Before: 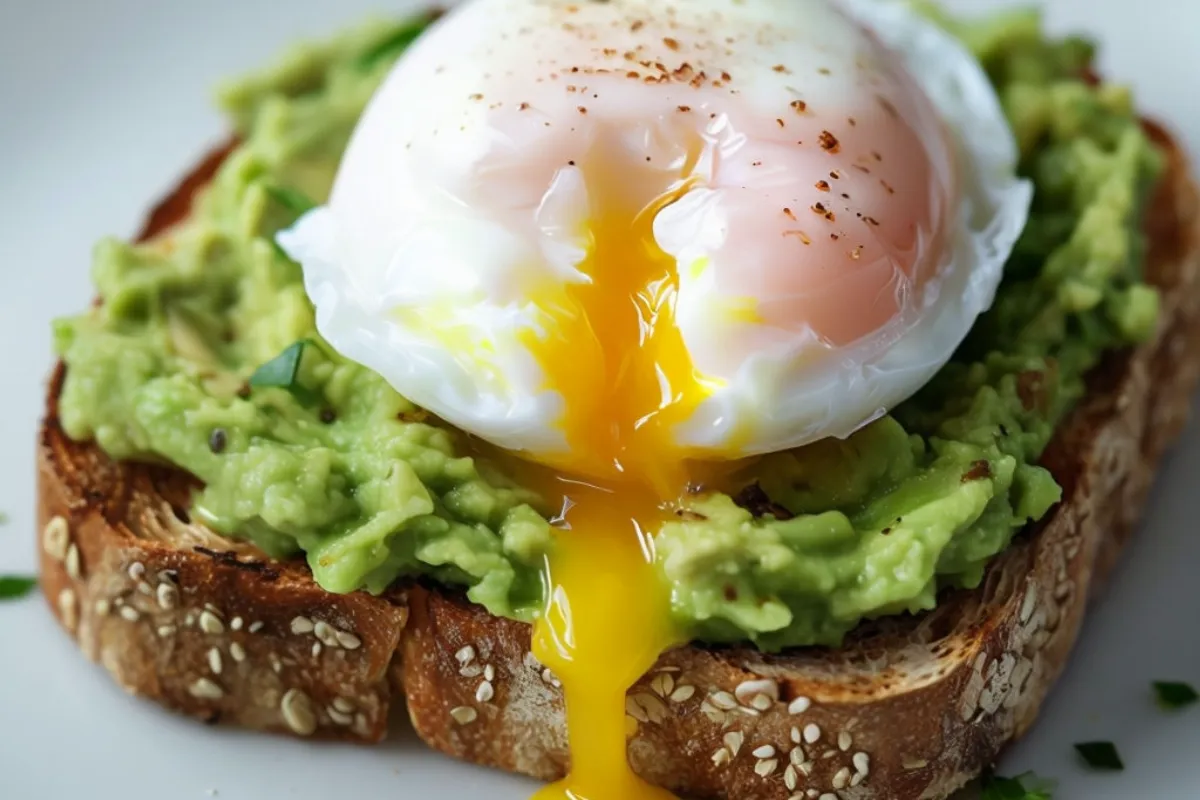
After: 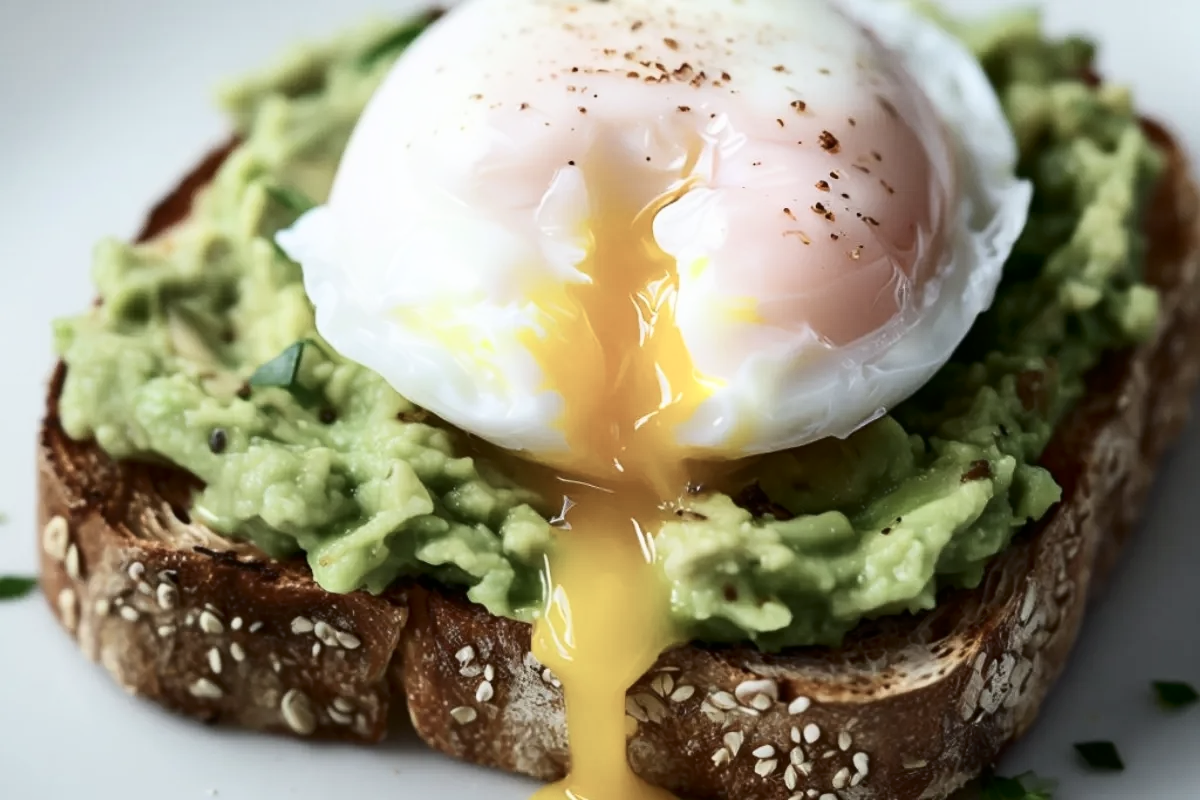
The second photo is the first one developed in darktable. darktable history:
contrast brightness saturation: contrast 0.254, saturation -0.316
